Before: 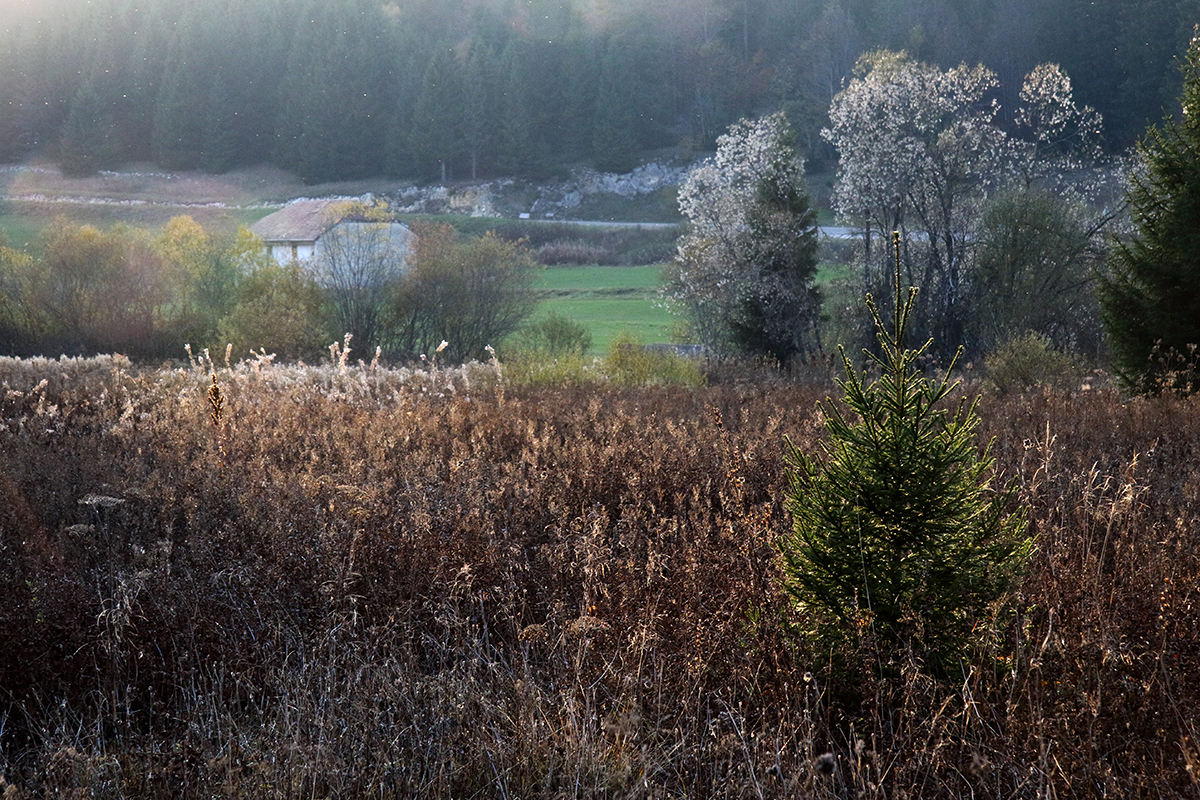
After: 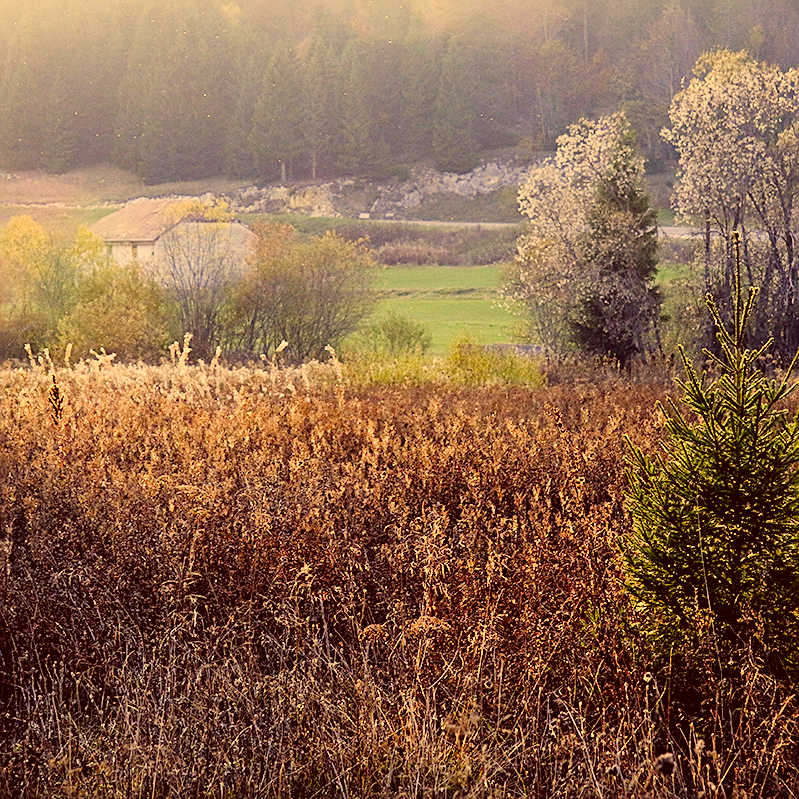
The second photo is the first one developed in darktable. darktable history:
crop and rotate: left 13.409%, right 19.924%
contrast brightness saturation: contrast 0.07, brightness 0.08, saturation 0.18
sharpen: on, module defaults
color correction: highlights a* 10.12, highlights b* 39.04, shadows a* 14.62, shadows b* 3.37
filmic rgb: black relative exposure -7.65 EV, white relative exposure 4.56 EV, hardness 3.61
color balance rgb: perceptual saturation grading › global saturation 20%, perceptual saturation grading › highlights -50%, perceptual saturation grading › shadows 30%
exposure: exposure 0.77 EV, compensate highlight preservation false
